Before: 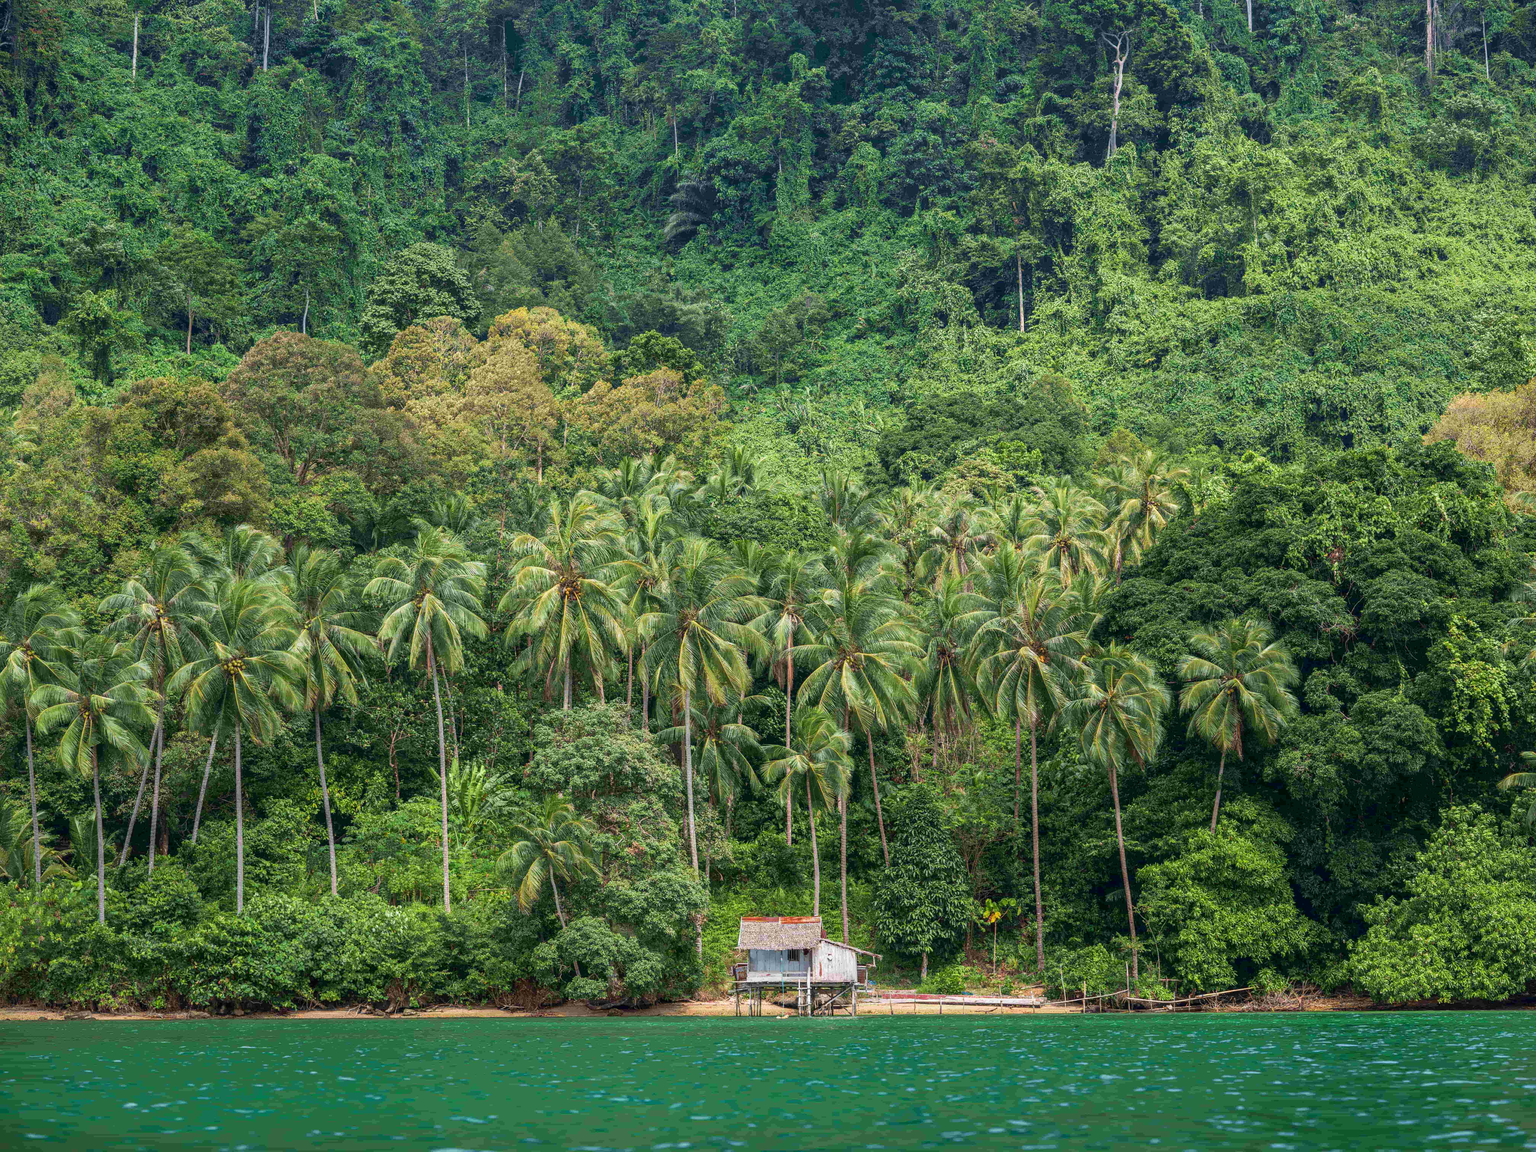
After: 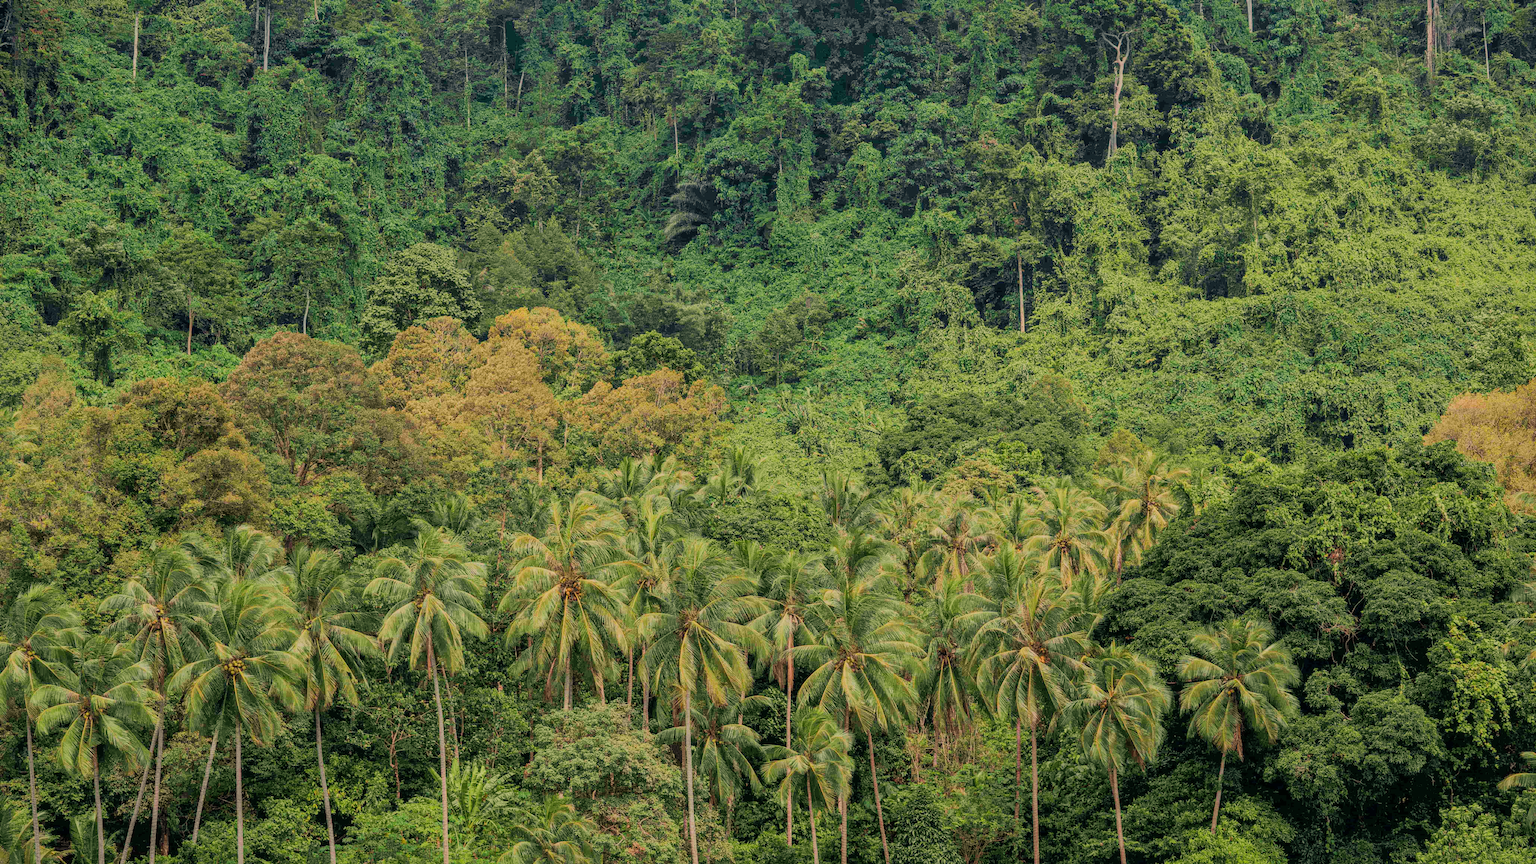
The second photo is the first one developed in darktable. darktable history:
crop: bottom 24.988%
filmic rgb: black relative exposure -7.65 EV, white relative exposure 4.56 EV, hardness 3.61
shadows and highlights: shadows 40, highlights -60
white balance: red 1.123, blue 0.83
